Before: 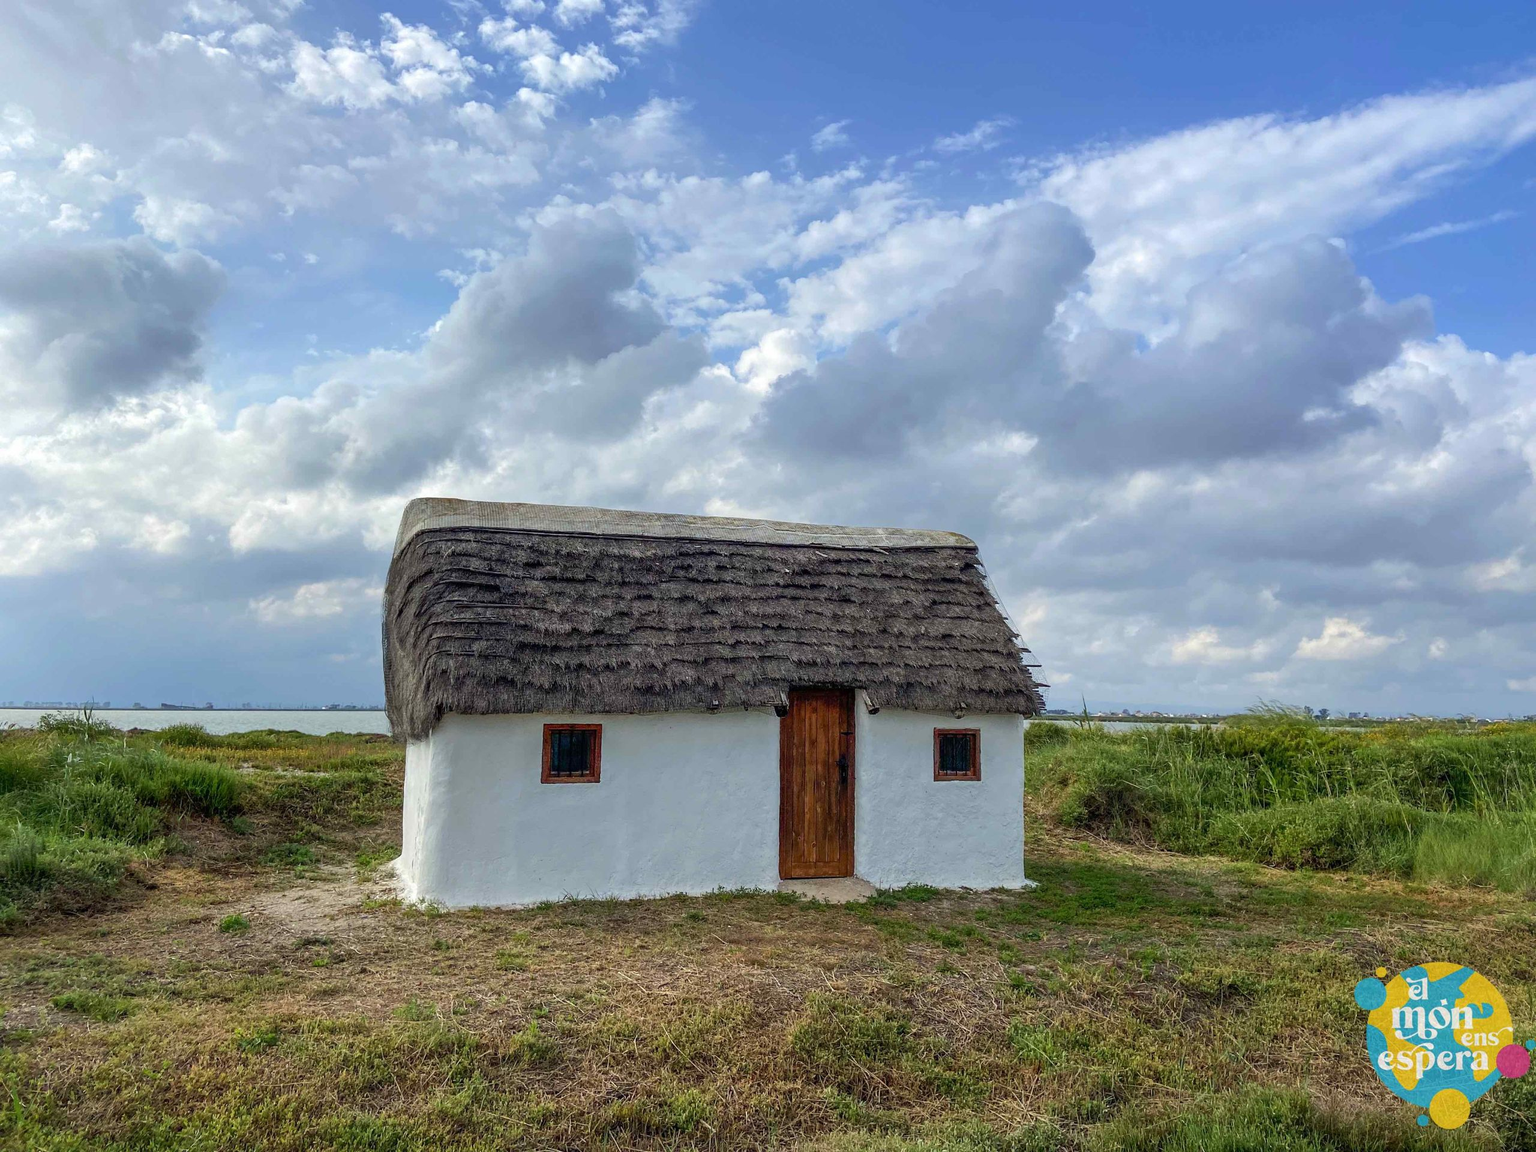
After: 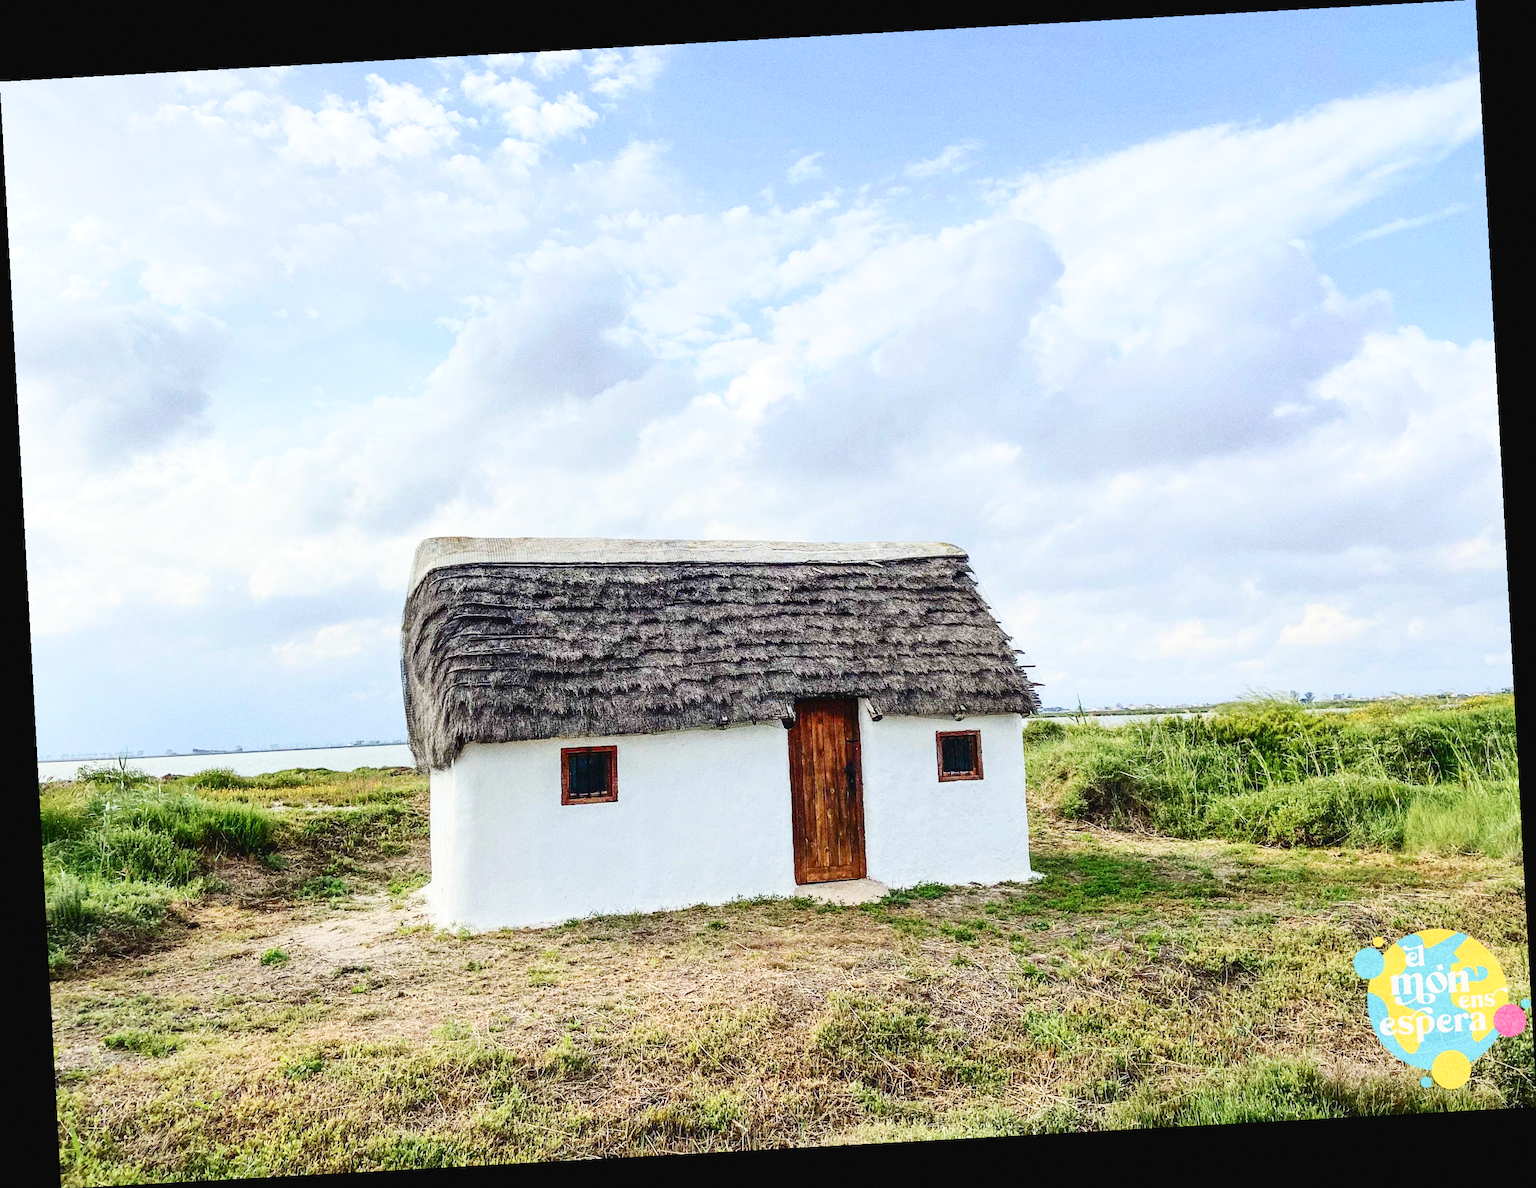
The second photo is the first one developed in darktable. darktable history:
contrast brightness saturation: contrast 0.28
rotate and perspective: rotation -3.18°, automatic cropping off
grain: coarseness 0.09 ISO, strength 40%
base curve: curves: ch0 [(0, 0.007) (0.028, 0.063) (0.121, 0.311) (0.46, 0.743) (0.859, 0.957) (1, 1)], preserve colors none
